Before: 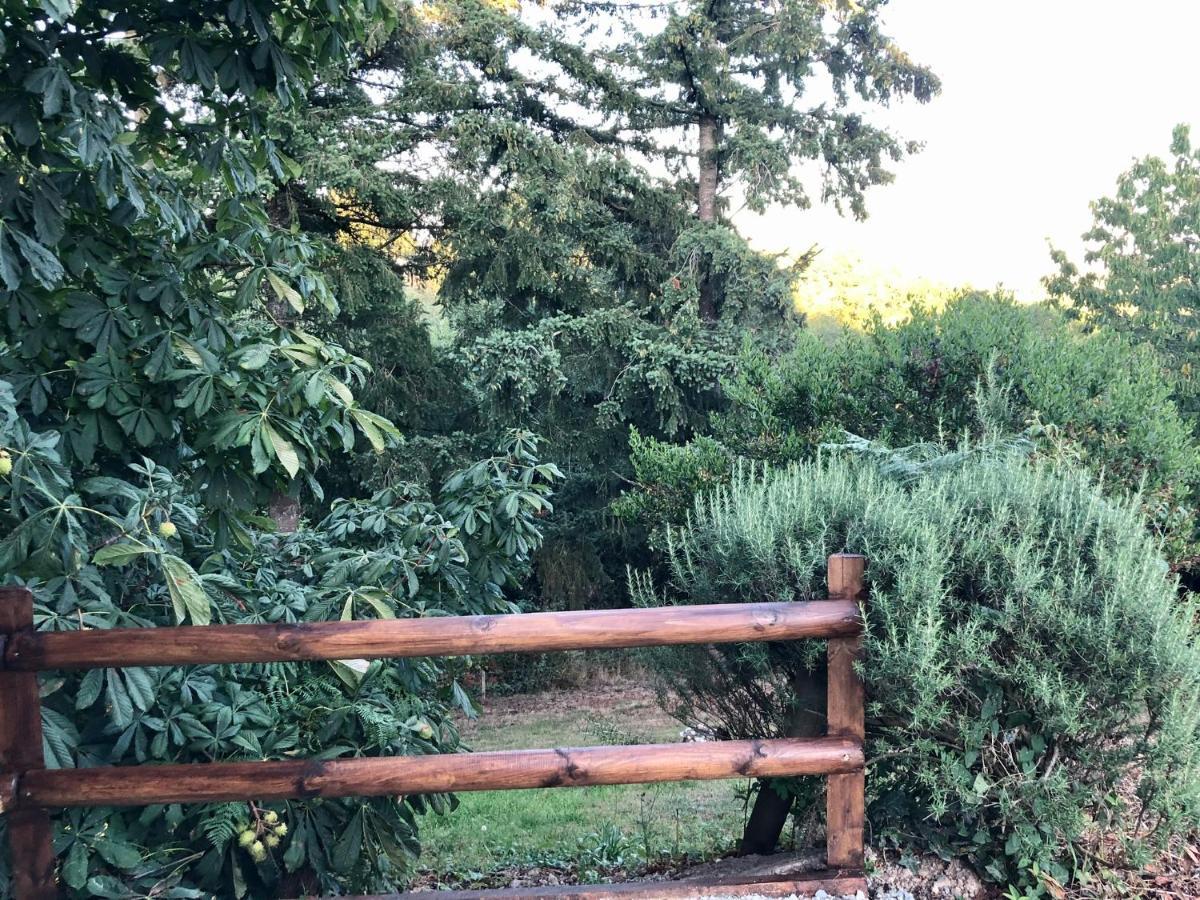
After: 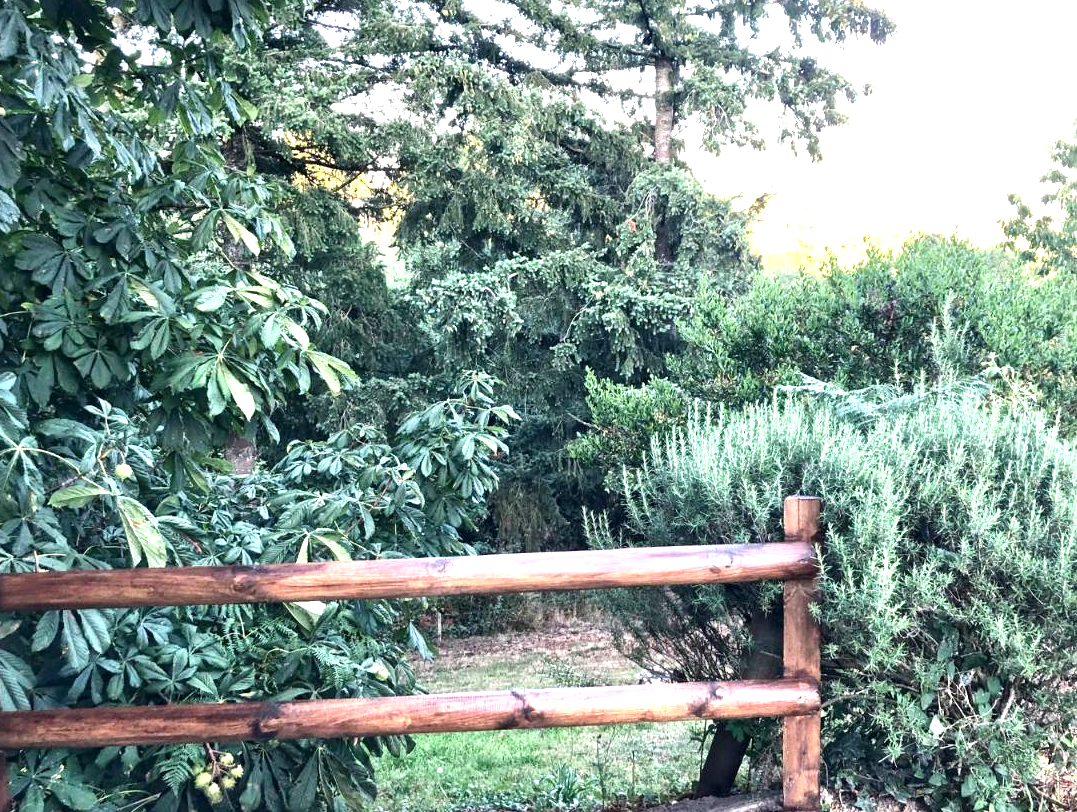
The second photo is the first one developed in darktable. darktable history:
crop: left 3.706%, top 6.491%, right 6.52%, bottom 3.205%
exposure: black level correction 0, exposure 1 EV, compensate highlight preservation false
local contrast: mode bilateral grid, contrast 20, coarseness 20, detail 150%, midtone range 0.2
